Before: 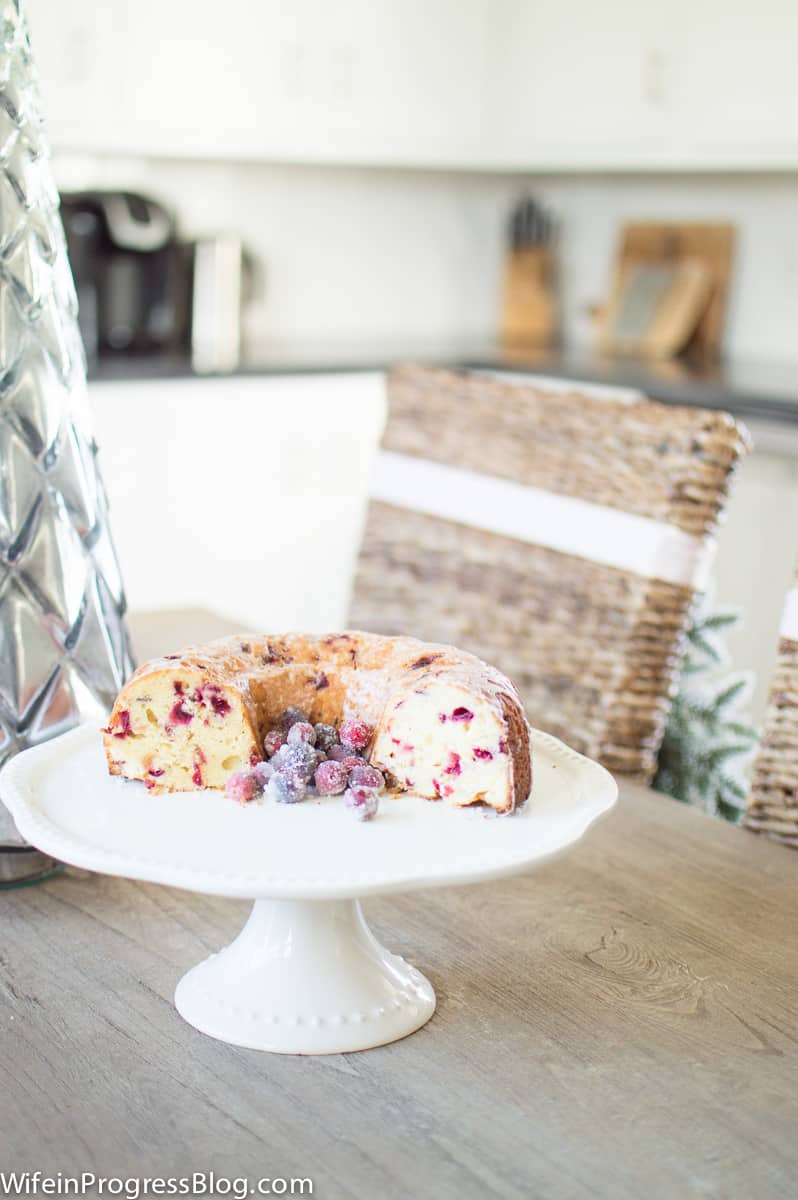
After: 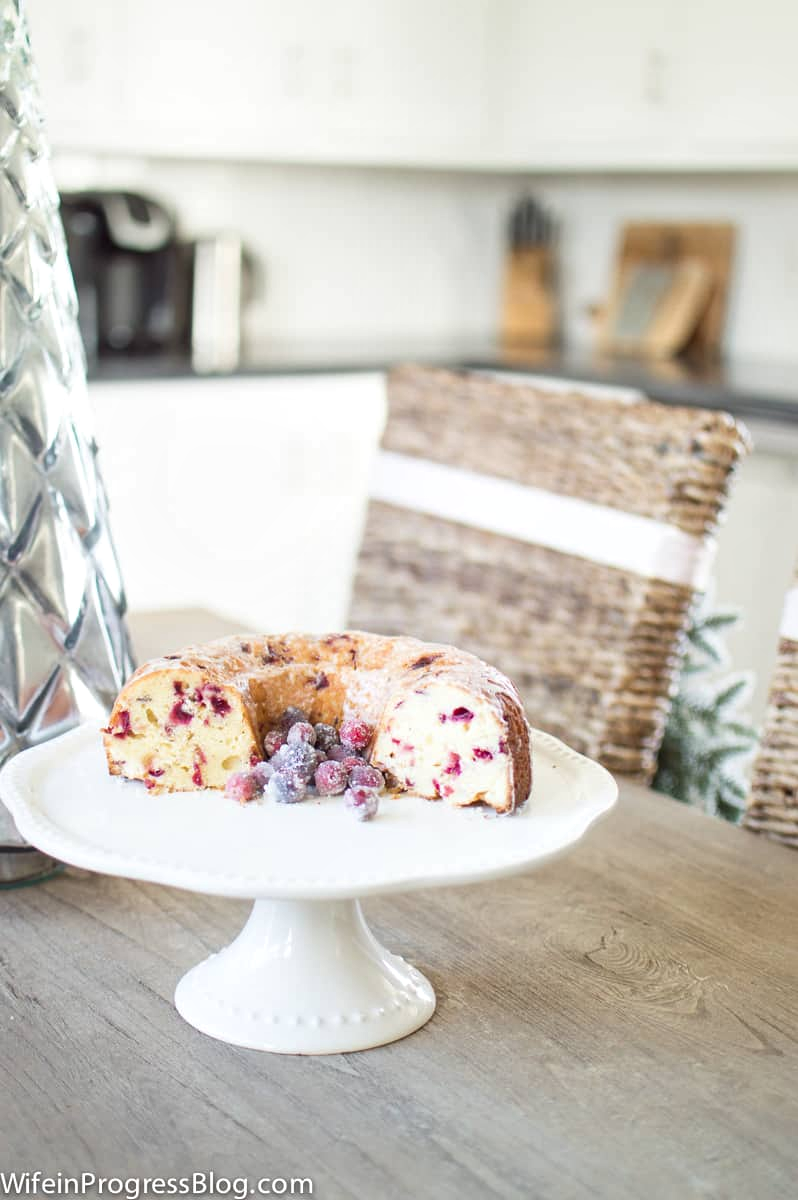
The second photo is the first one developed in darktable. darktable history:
local contrast: mode bilateral grid, contrast 24, coarseness 50, detail 123%, midtone range 0.2
